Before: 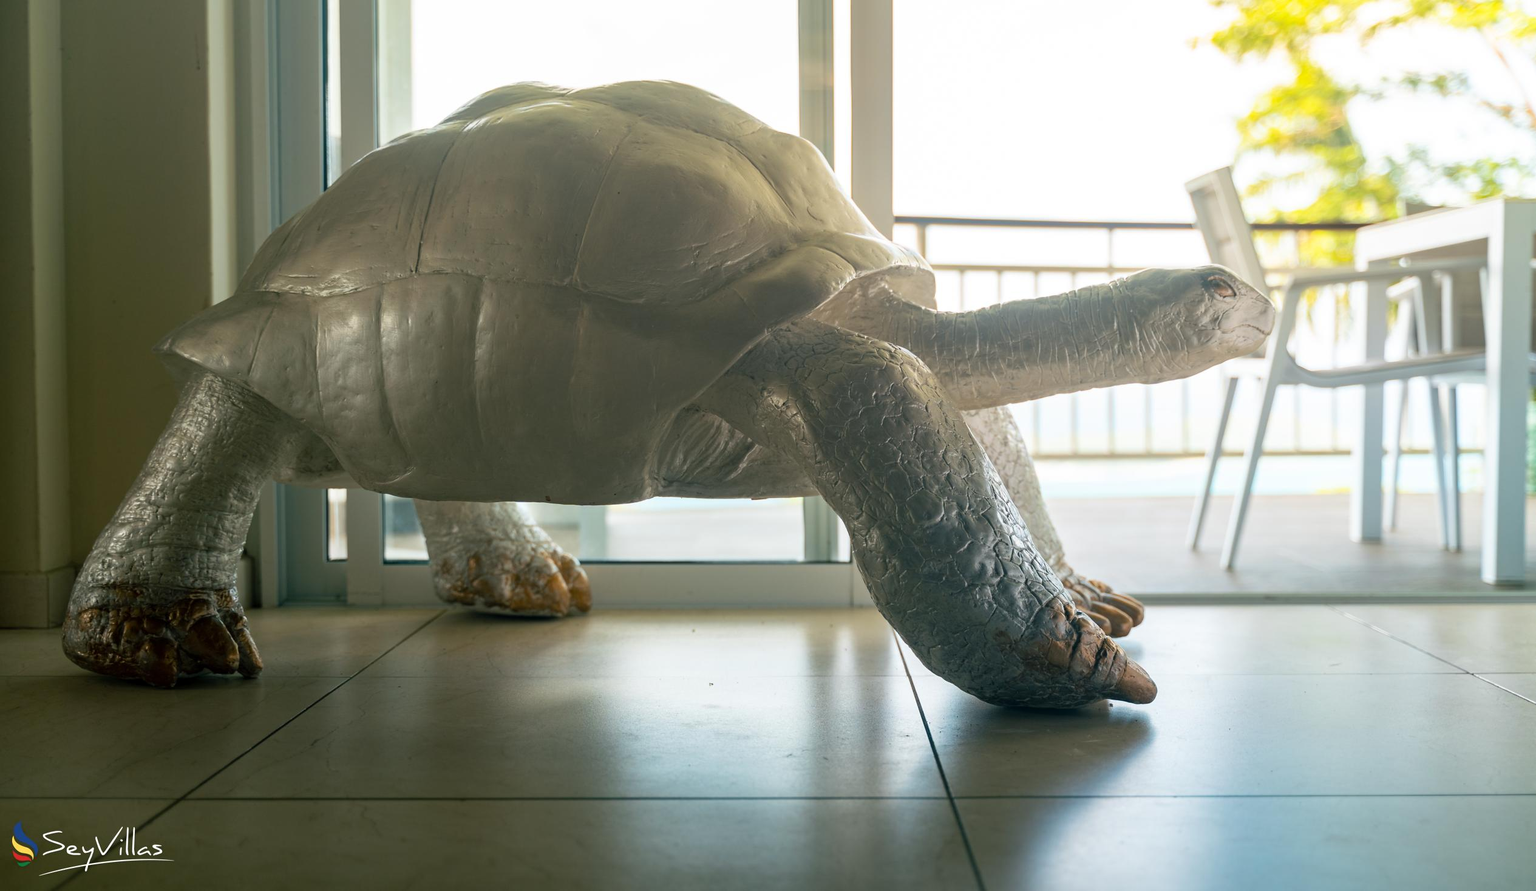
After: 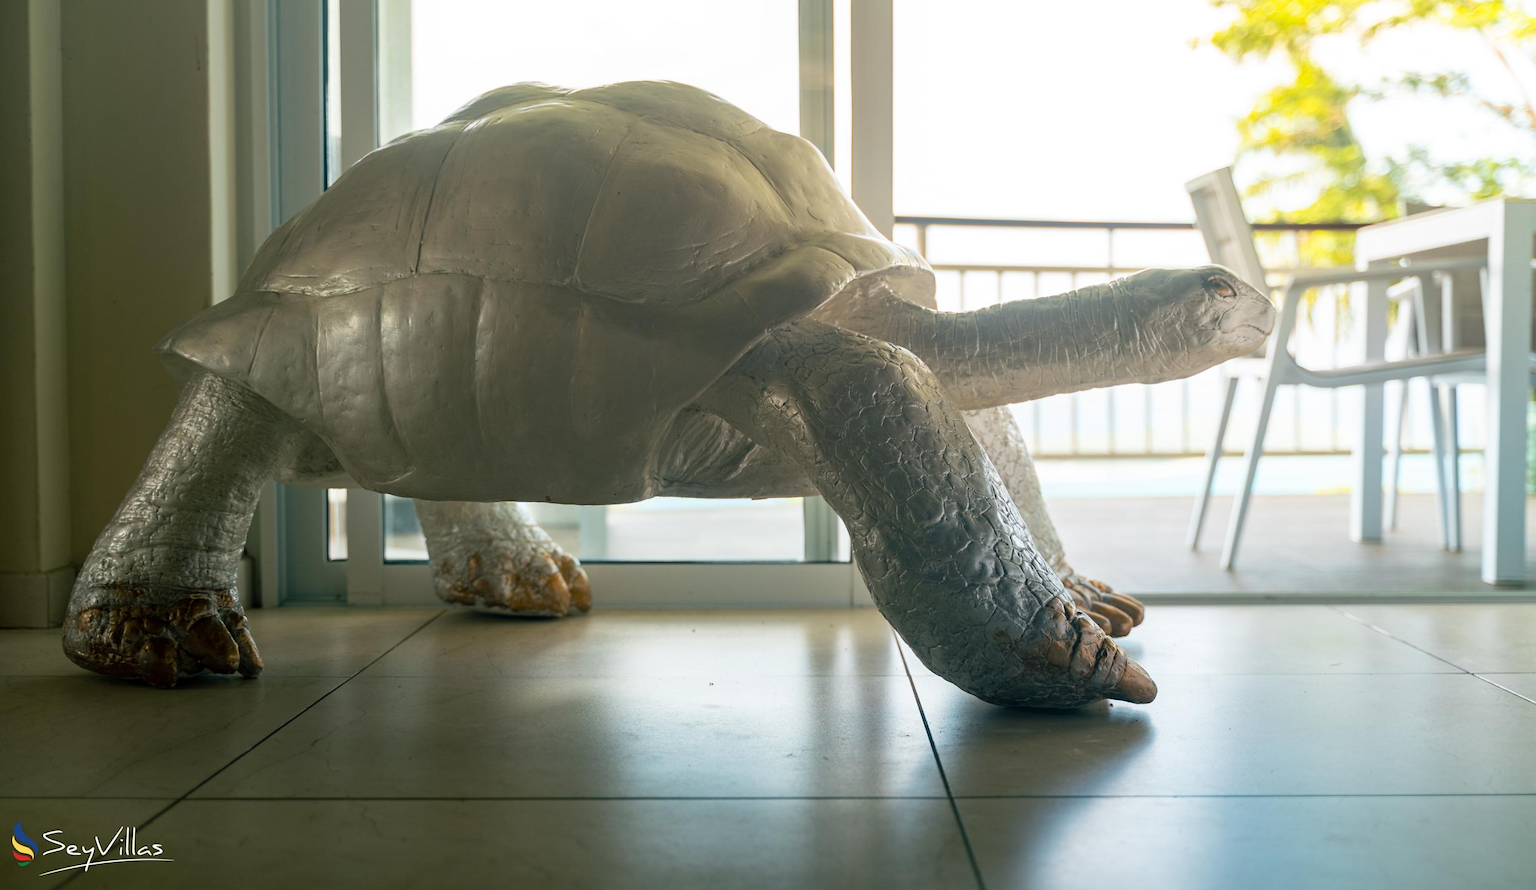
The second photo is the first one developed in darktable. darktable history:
tone equalizer: smoothing diameter 2.07%, edges refinement/feathering 19.02, mask exposure compensation -1.57 EV, filter diffusion 5
